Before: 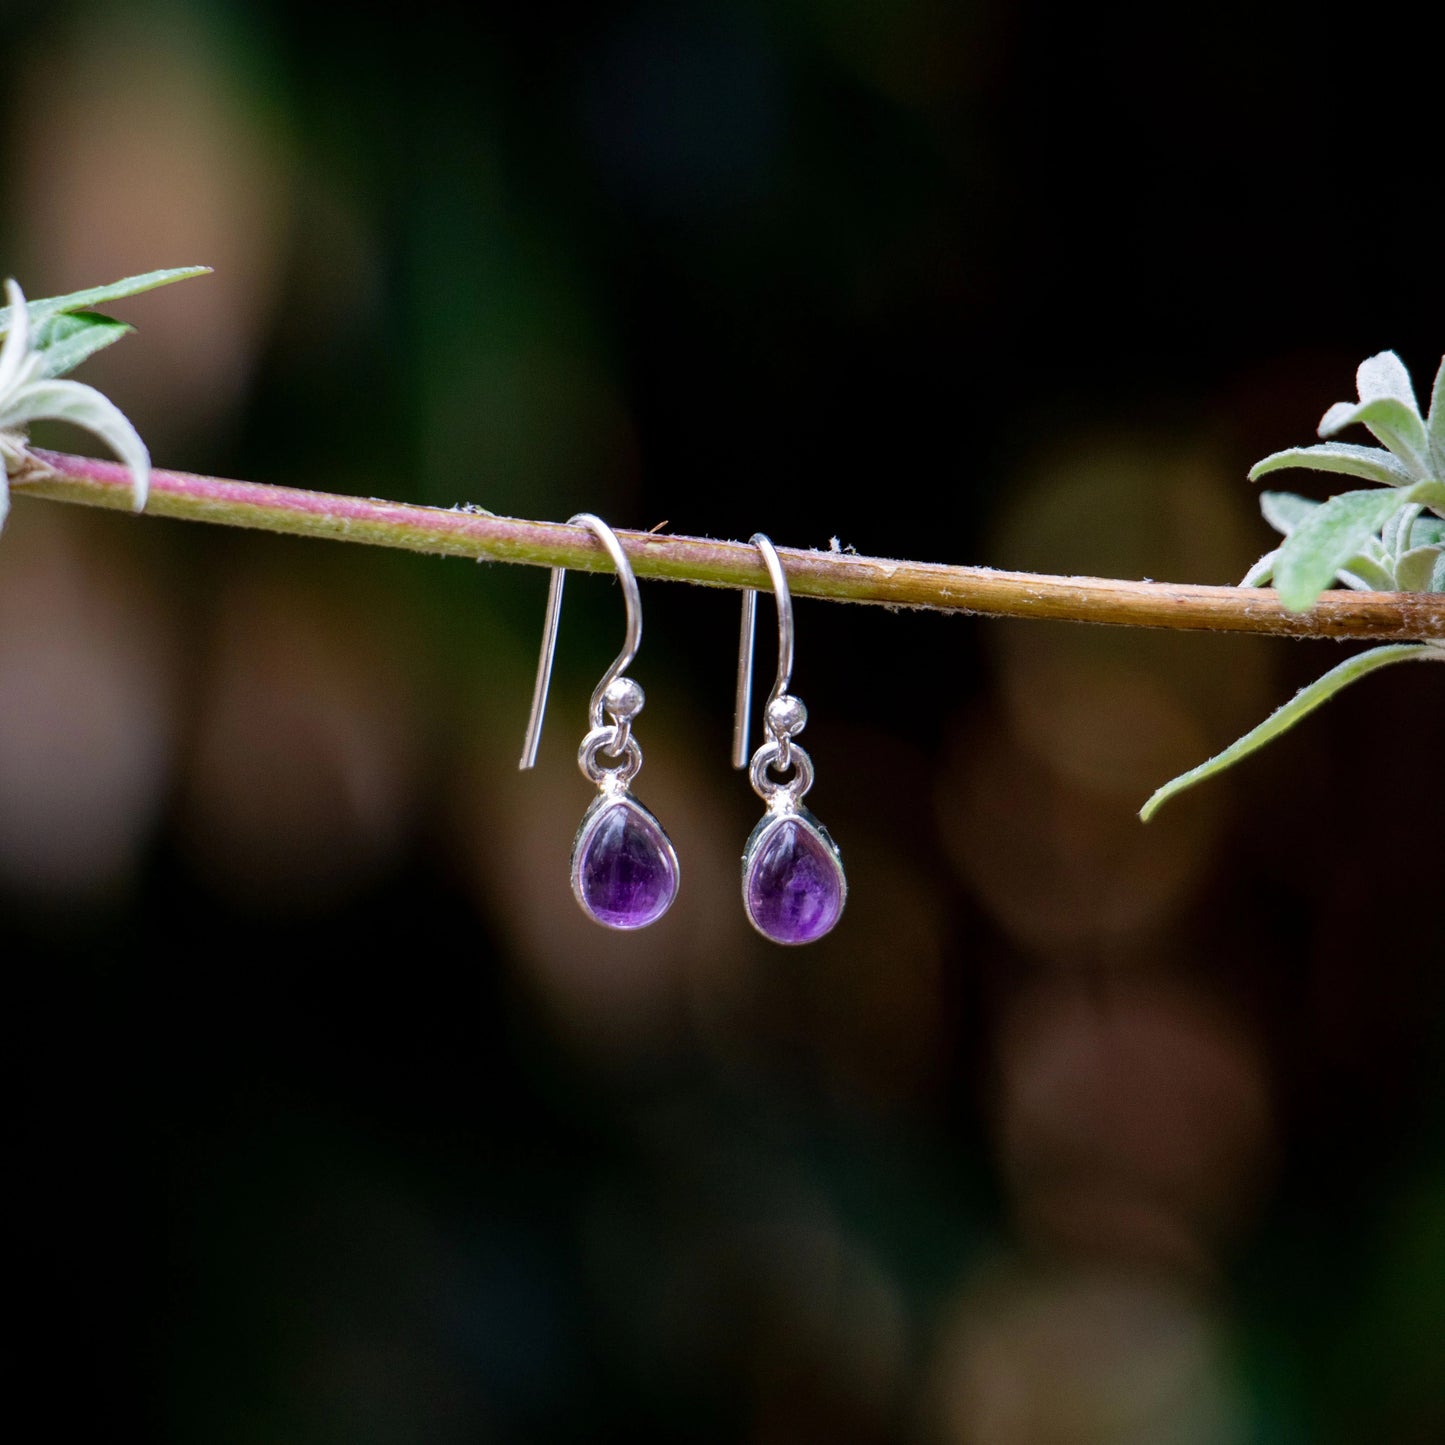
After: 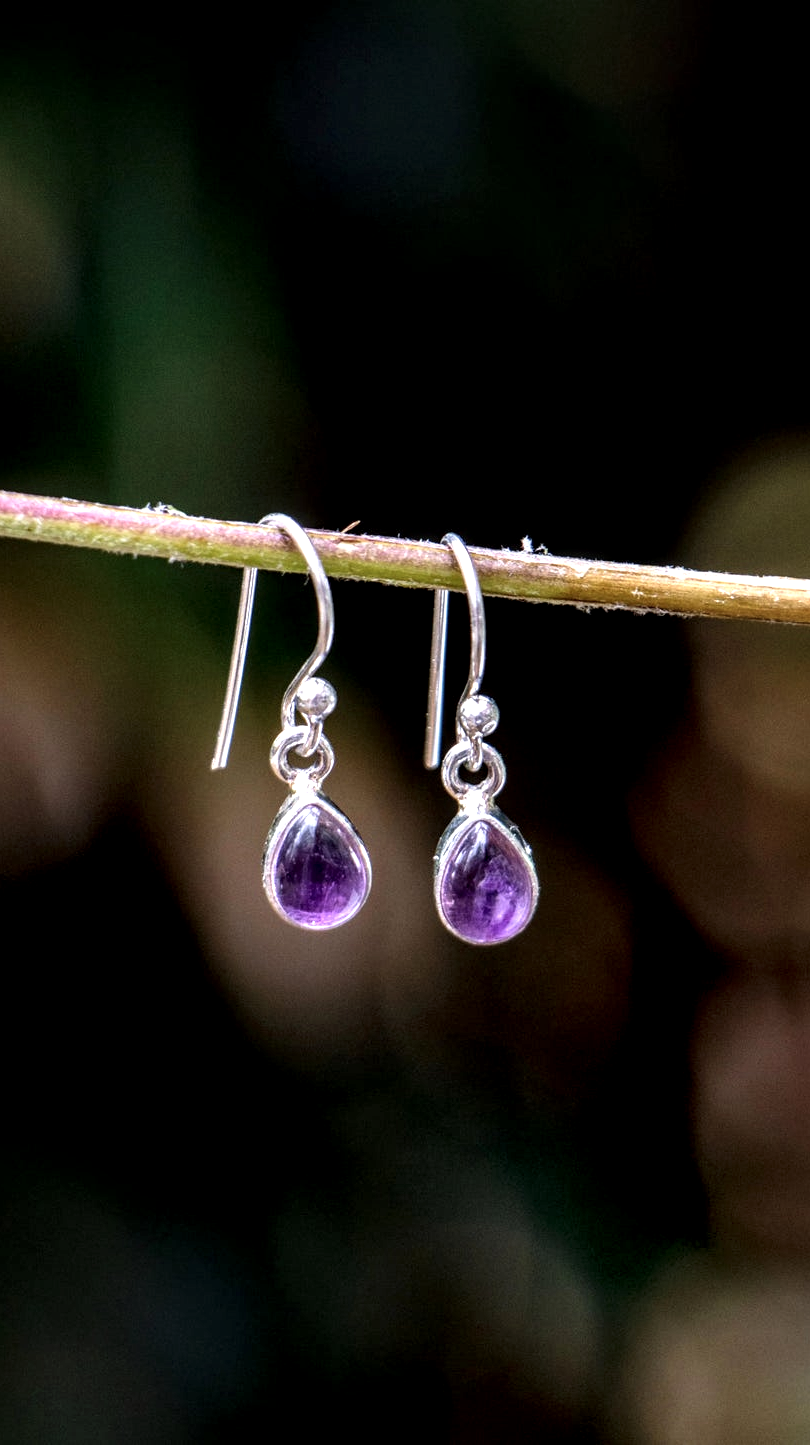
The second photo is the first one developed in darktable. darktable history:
local contrast: highlights 80%, shadows 58%, detail 174%, midtone range 0.601
crop: left 21.381%, right 22.543%
